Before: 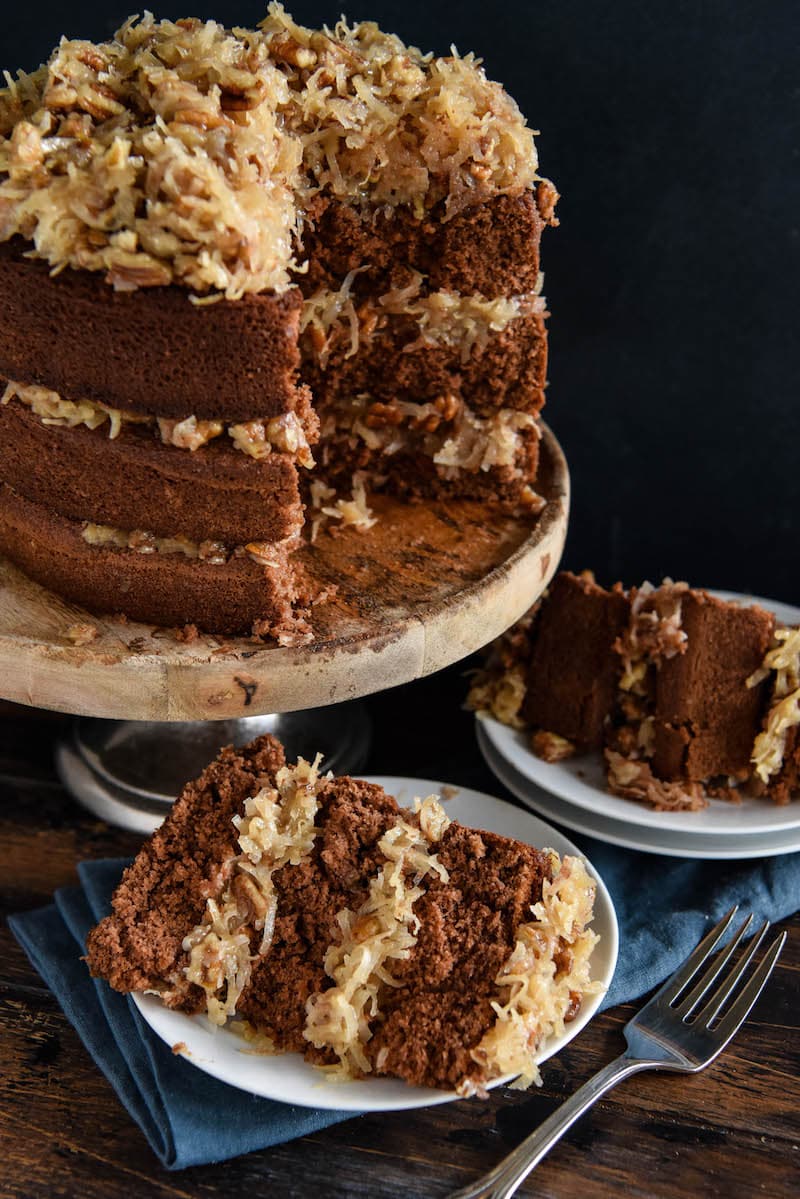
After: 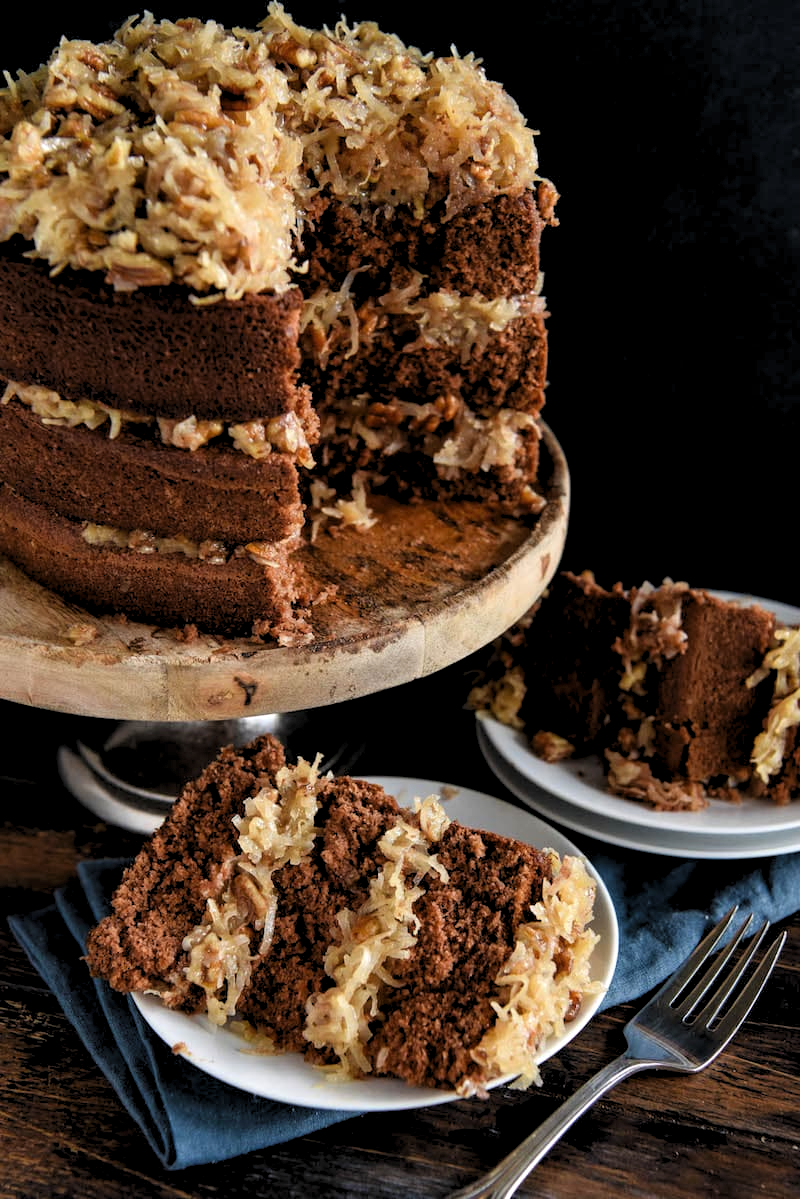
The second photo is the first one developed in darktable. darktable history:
levels: levels [0.073, 0.497, 0.972]
exposure: compensate highlight preservation false
